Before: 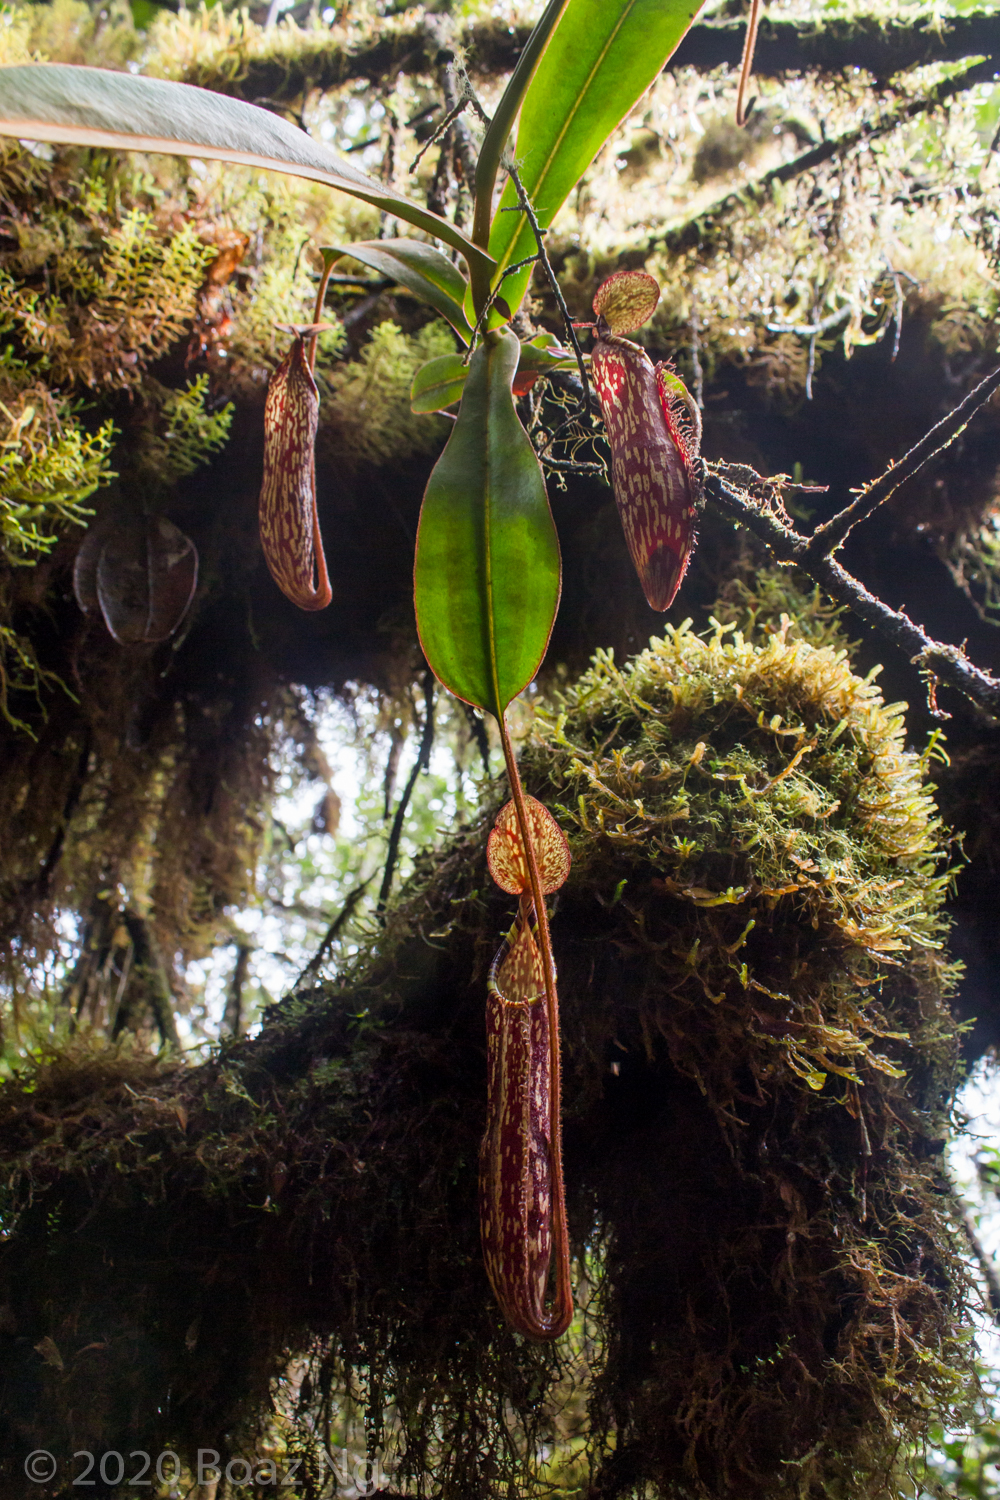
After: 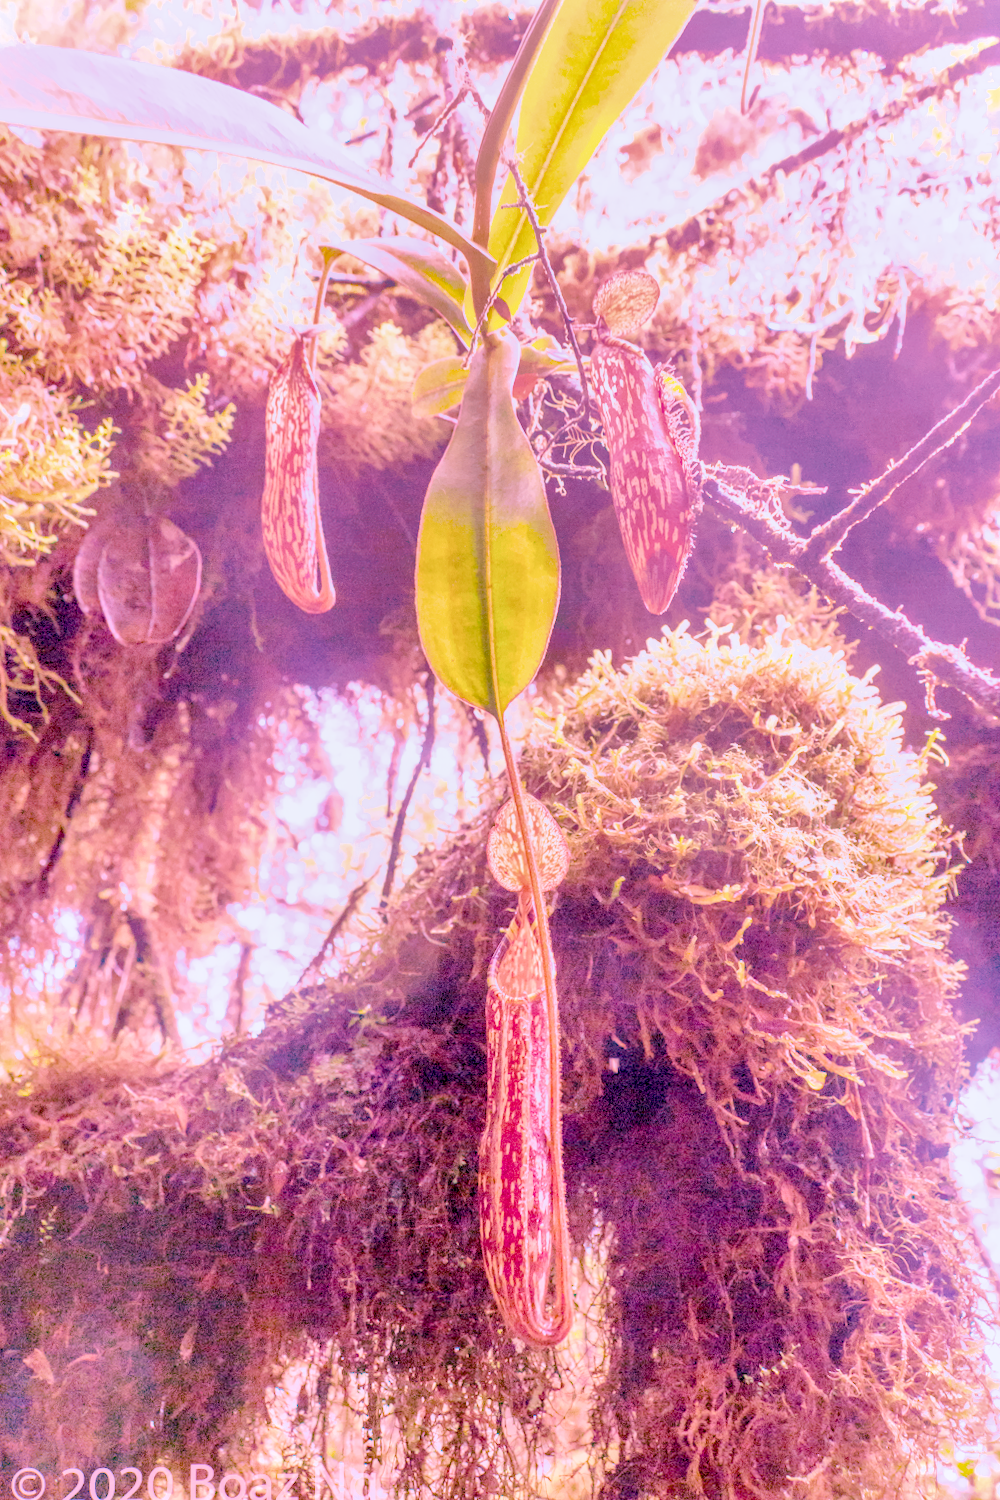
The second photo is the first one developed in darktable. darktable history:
local contrast: on, module defaults
color calibration: illuminant as shot in camera, x 0.358, y 0.373, temperature 4628.91 K
color balance rgb: perceptual saturation grading › global saturation 20%, perceptual saturation grading › highlights -25%, perceptual saturation grading › shadows 25%
denoise (profiled): preserve shadows 1.52, scattering 0.002, a [-1, 0, 0], compensate highlight preservation false
exposure: black level correction 0, exposure 1.1 EV, compensate exposure bias true, compensate highlight preservation false
haze removal: compatibility mode true, adaptive false
highlight reconstruction: on, module defaults
hot pixels: on, module defaults
lens correction: scale 1, crop 1, focal 16, aperture 5.6, distance 1000, camera "Canon EOS RP", lens "Canon RF 16mm F2.8 STM"
shadows and highlights: on, module defaults
white balance: red 2.229, blue 1.46
velvia: on, module defaults
filmic rgb: black relative exposure -7.65 EV, white relative exposure 4.56 EV, hardness 3.61, contrast 1.05
